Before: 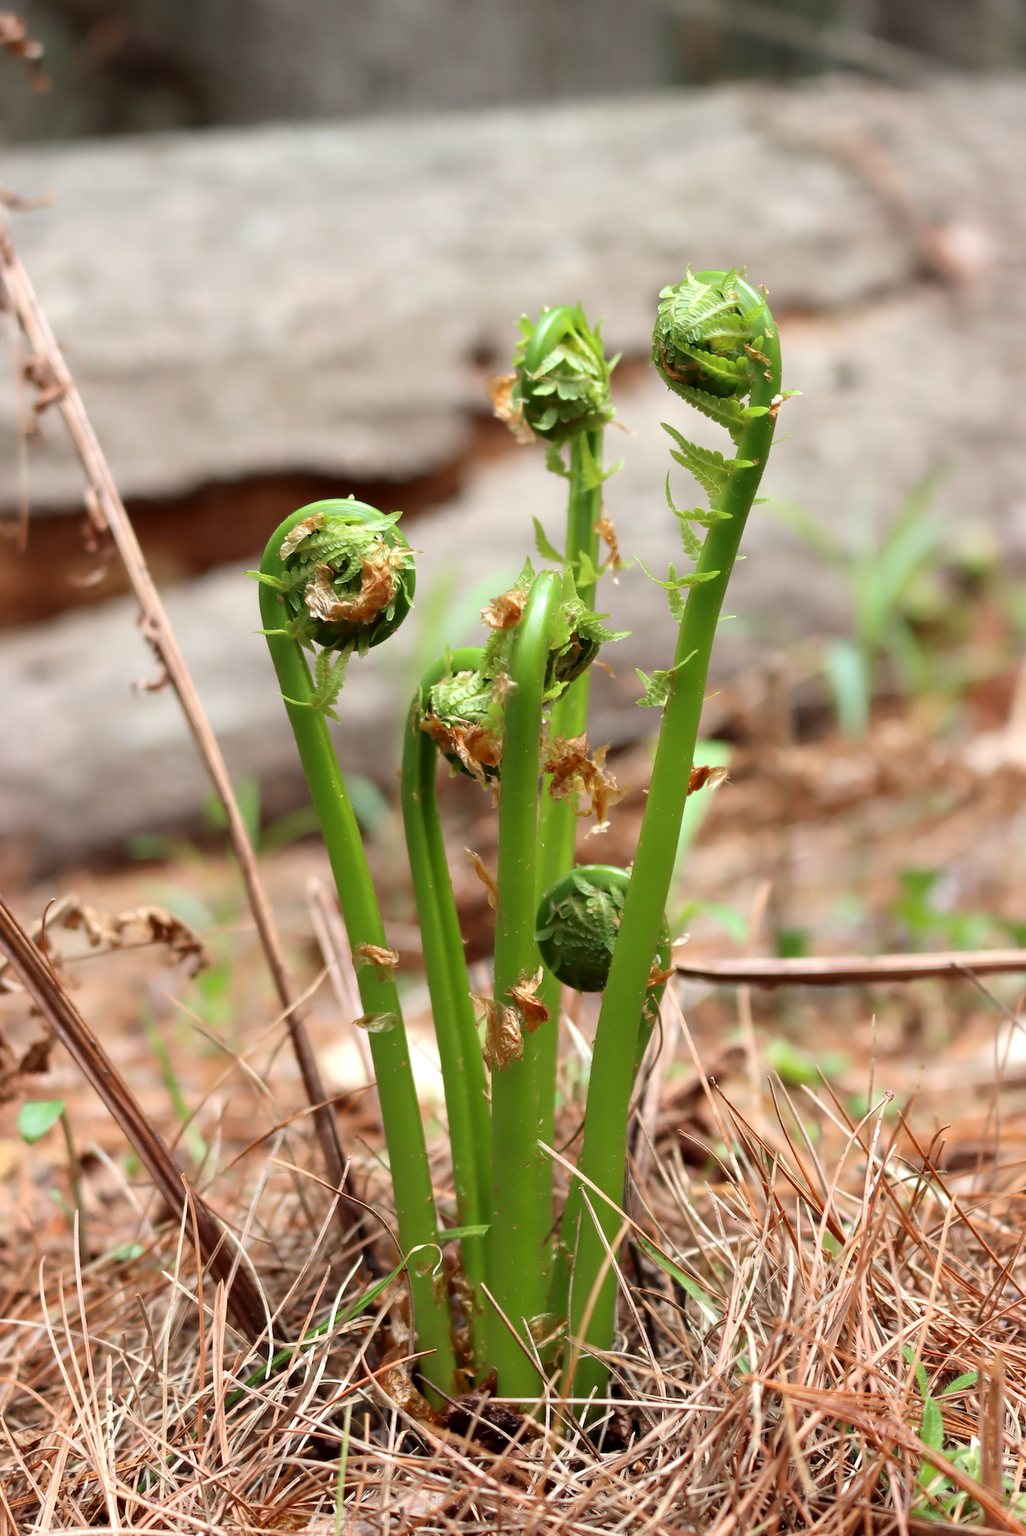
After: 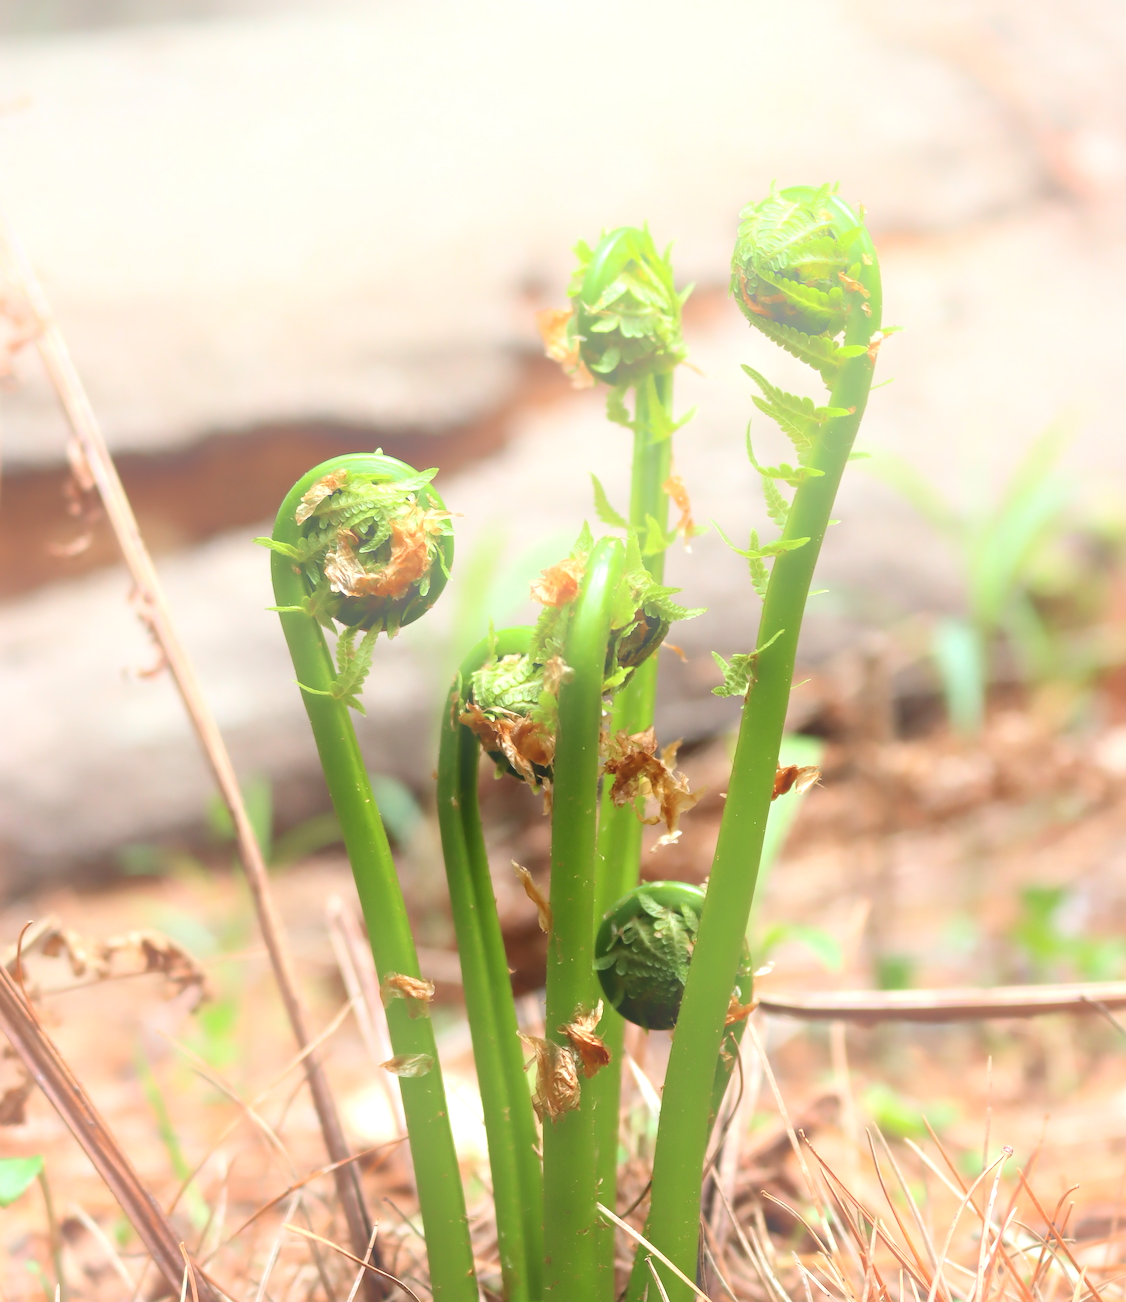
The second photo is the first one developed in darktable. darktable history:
tone equalizer: -8 EV -0.417 EV, -7 EV -0.389 EV, -6 EV -0.333 EV, -5 EV -0.222 EV, -3 EV 0.222 EV, -2 EV 0.333 EV, -1 EV 0.389 EV, +0 EV 0.417 EV, edges refinement/feathering 500, mask exposure compensation -1.57 EV, preserve details no
bloom: on, module defaults
crop: left 2.737%, top 7.287%, right 3.421%, bottom 20.179%
